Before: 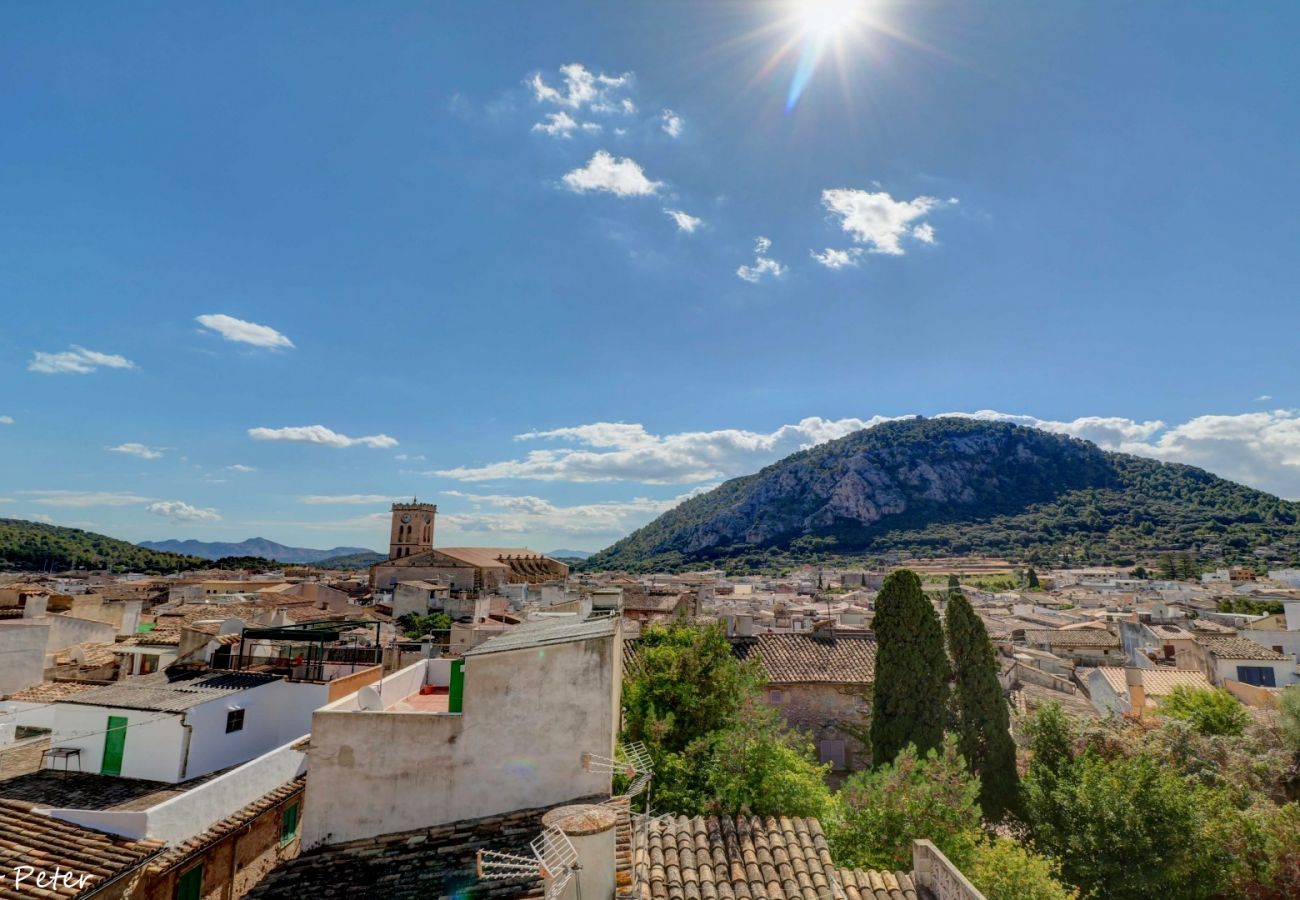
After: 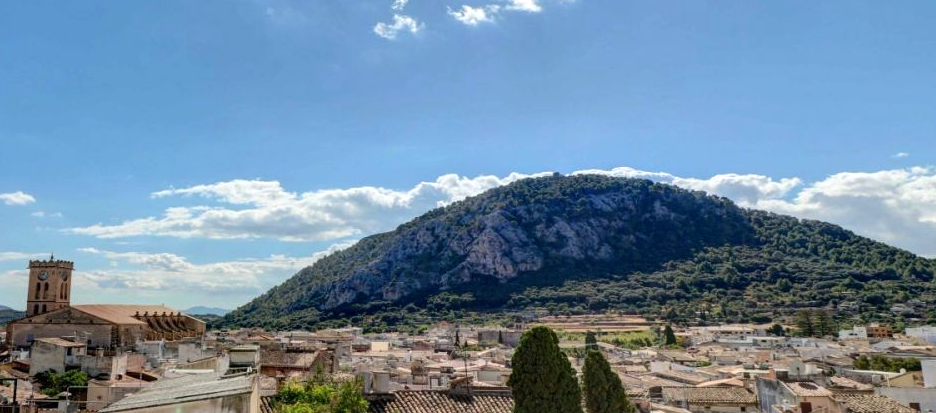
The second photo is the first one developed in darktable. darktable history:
crop and rotate: left 27.938%, top 27.046%, bottom 27.046%
tone equalizer: -8 EV -0.417 EV, -7 EV -0.389 EV, -6 EV -0.333 EV, -5 EV -0.222 EV, -3 EV 0.222 EV, -2 EV 0.333 EV, -1 EV 0.389 EV, +0 EV 0.417 EV, edges refinement/feathering 500, mask exposure compensation -1.57 EV, preserve details no
